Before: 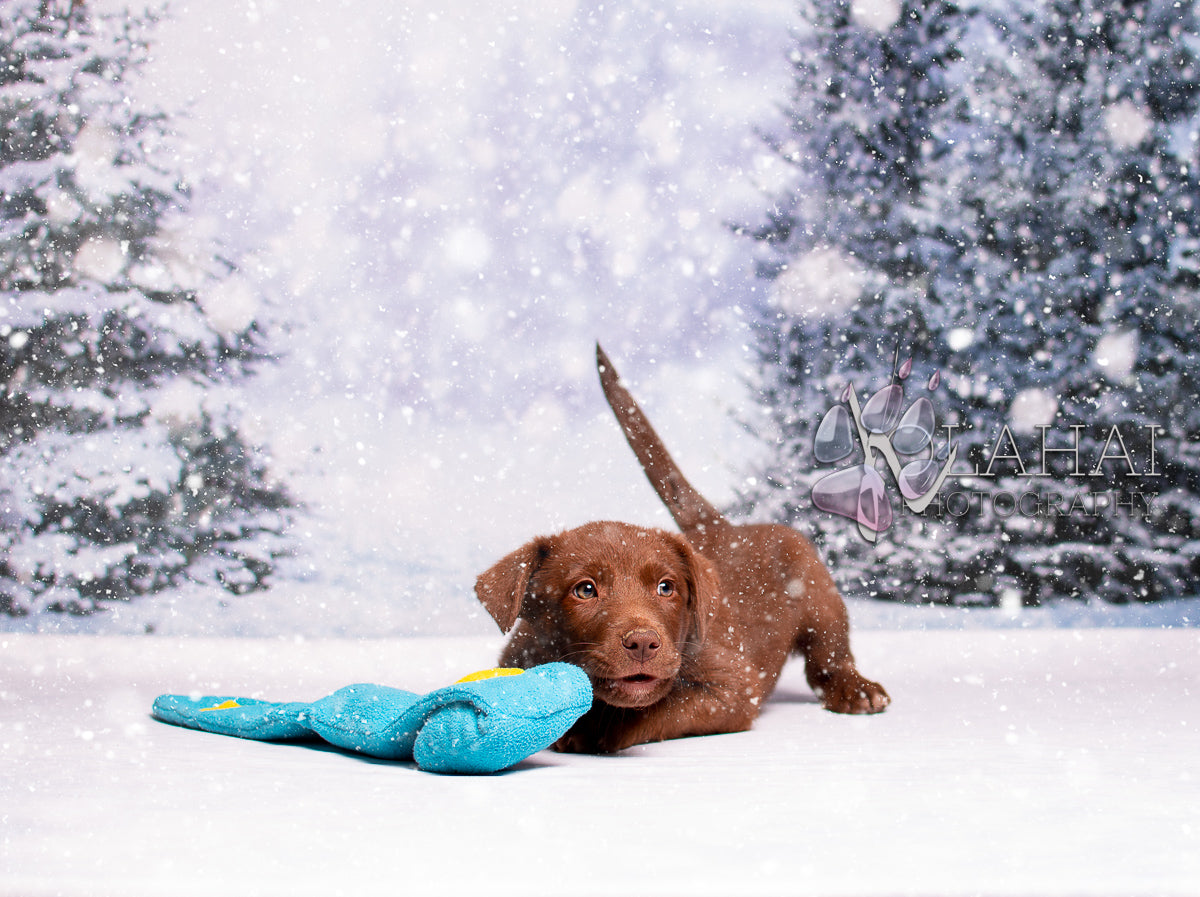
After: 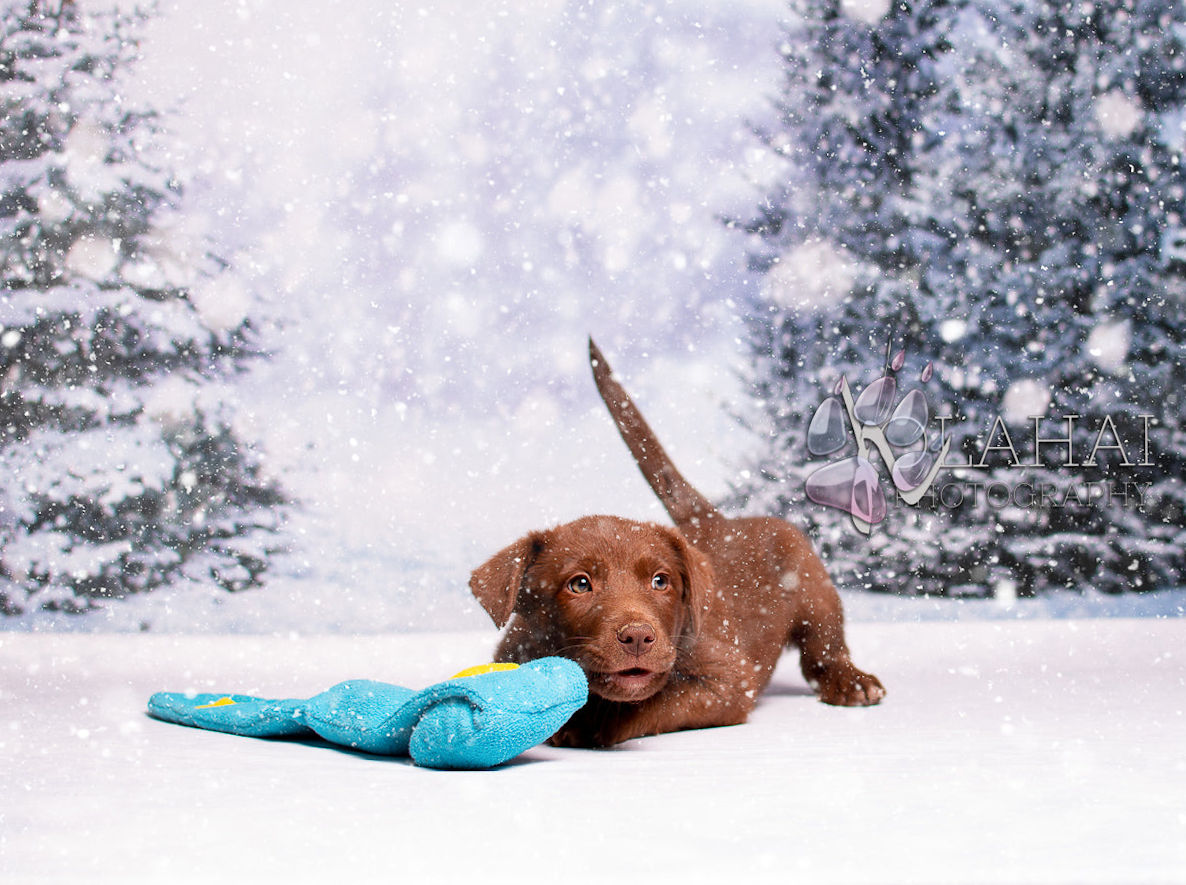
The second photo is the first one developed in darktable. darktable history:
rotate and perspective: rotation -0.45°, automatic cropping original format, crop left 0.008, crop right 0.992, crop top 0.012, crop bottom 0.988
base curve: curves: ch0 [(0, 0) (0.283, 0.295) (1, 1)], preserve colors none
